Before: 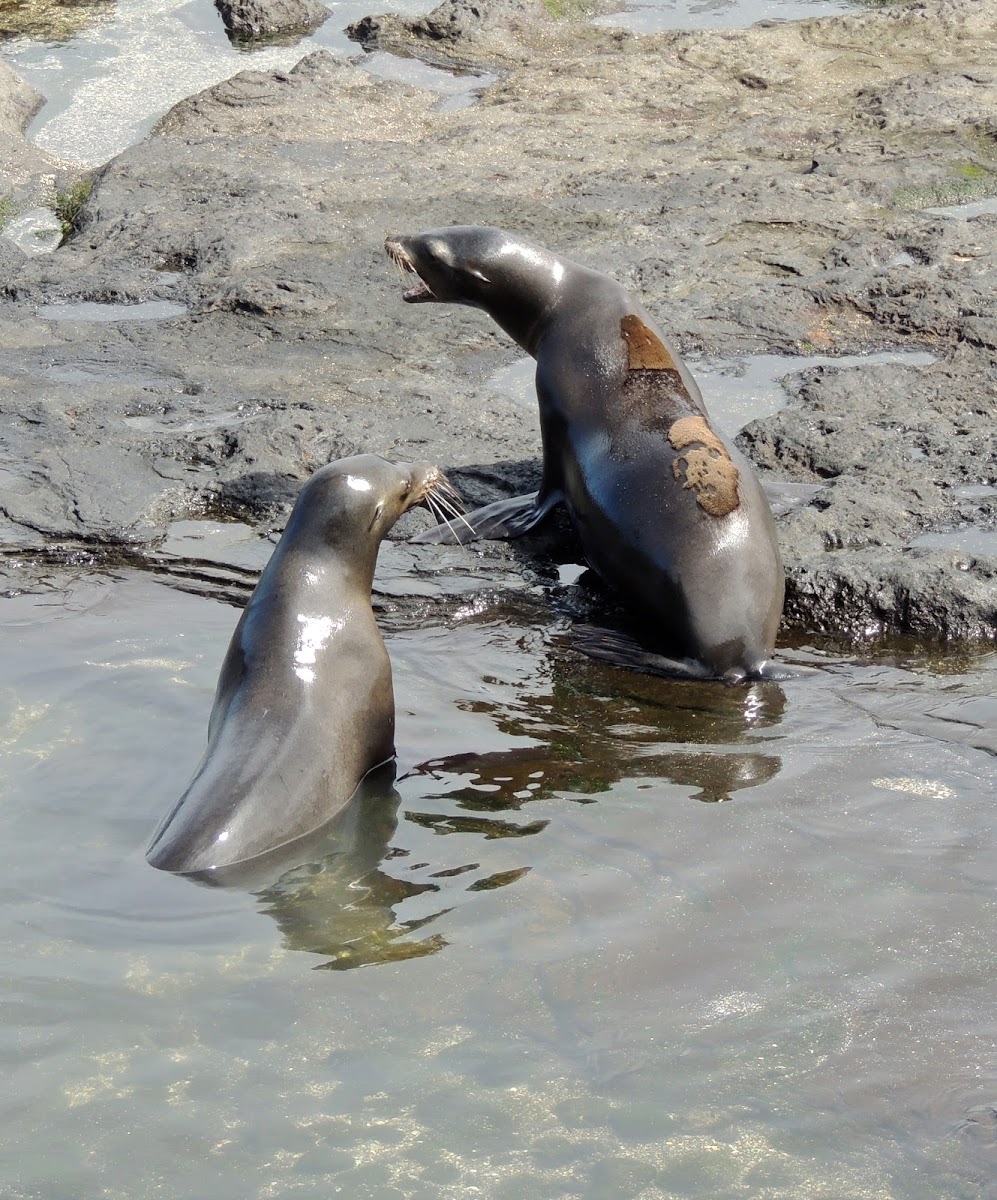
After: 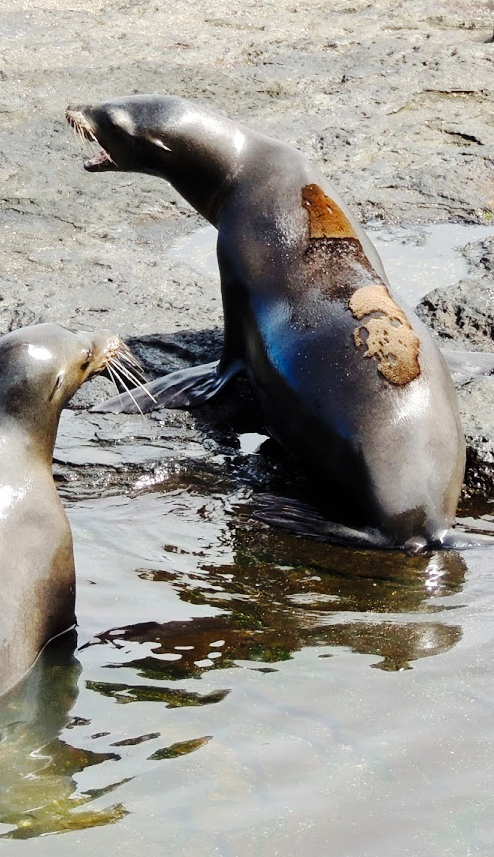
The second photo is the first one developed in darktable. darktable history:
vibrance: vibrance 67%
base curve: curves: ch0 [(0, 0) (0.036, 0.025) (0.121, 0.166) (0.206, 0.329) (0.605, 0.79) (1, 1)], preserve colors none
crop: left 32.075%, top 10.976%, right 18.355%, bottom 17.596%
